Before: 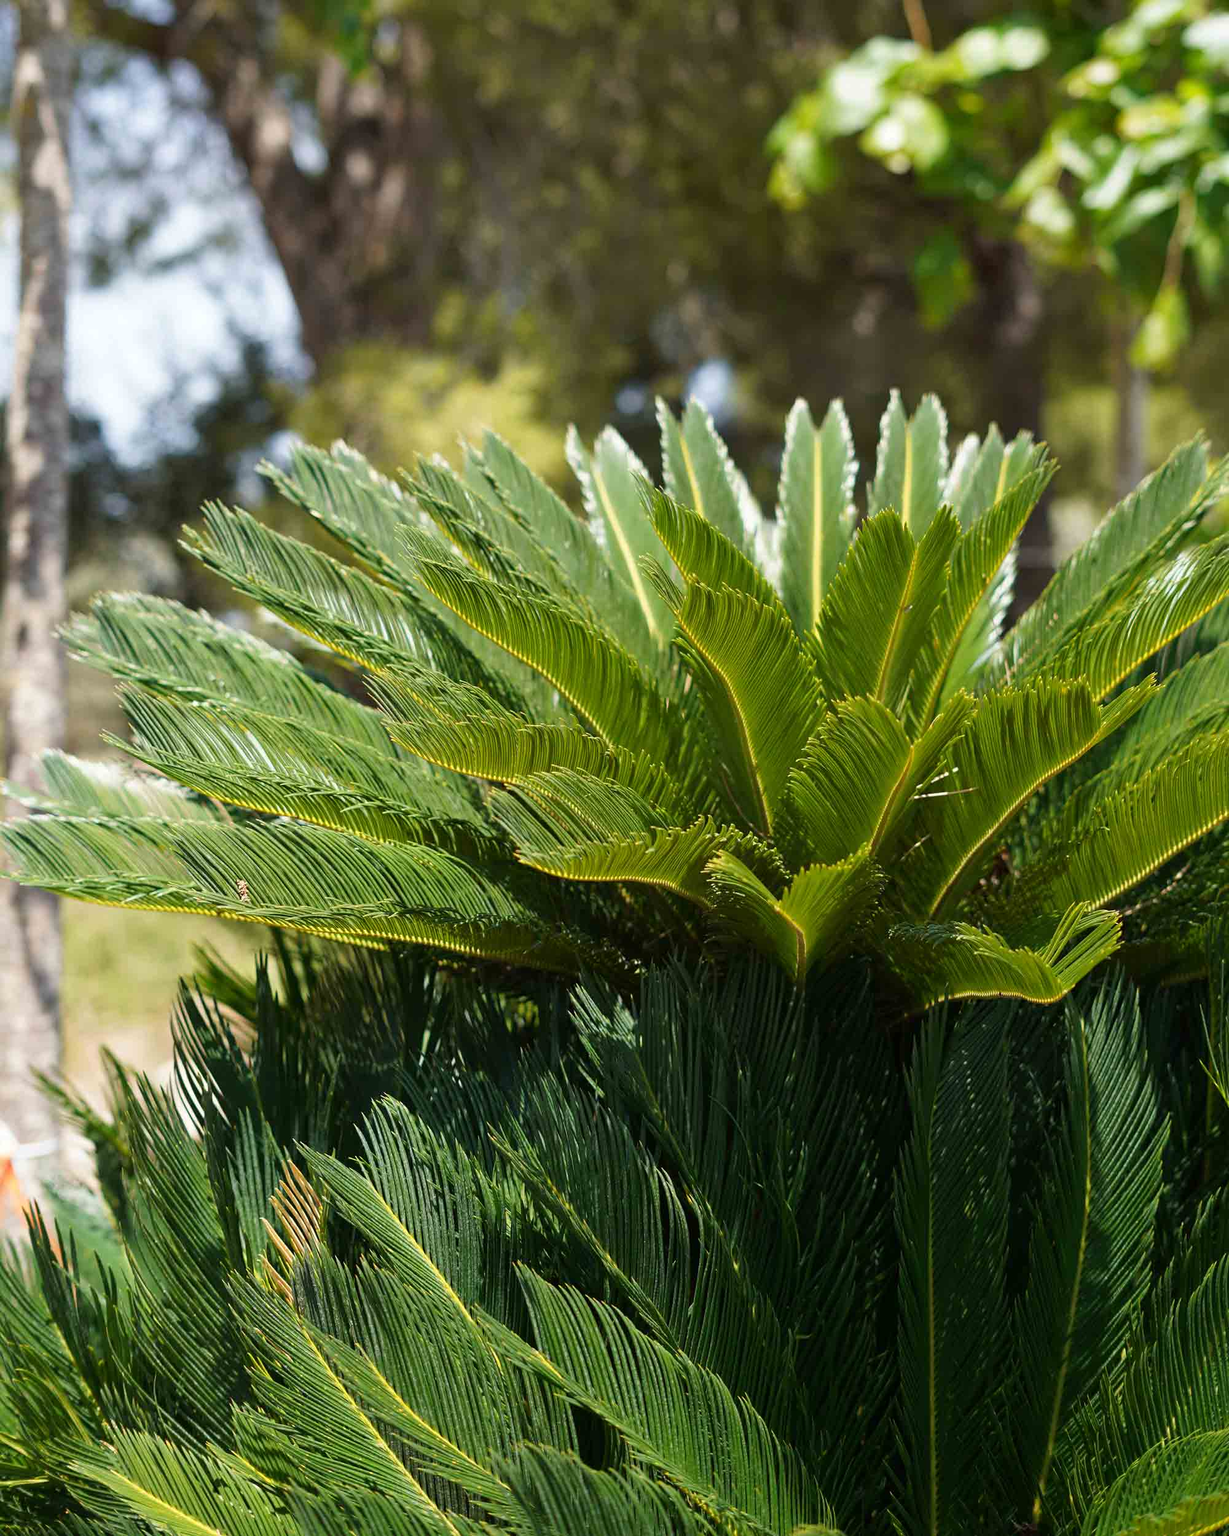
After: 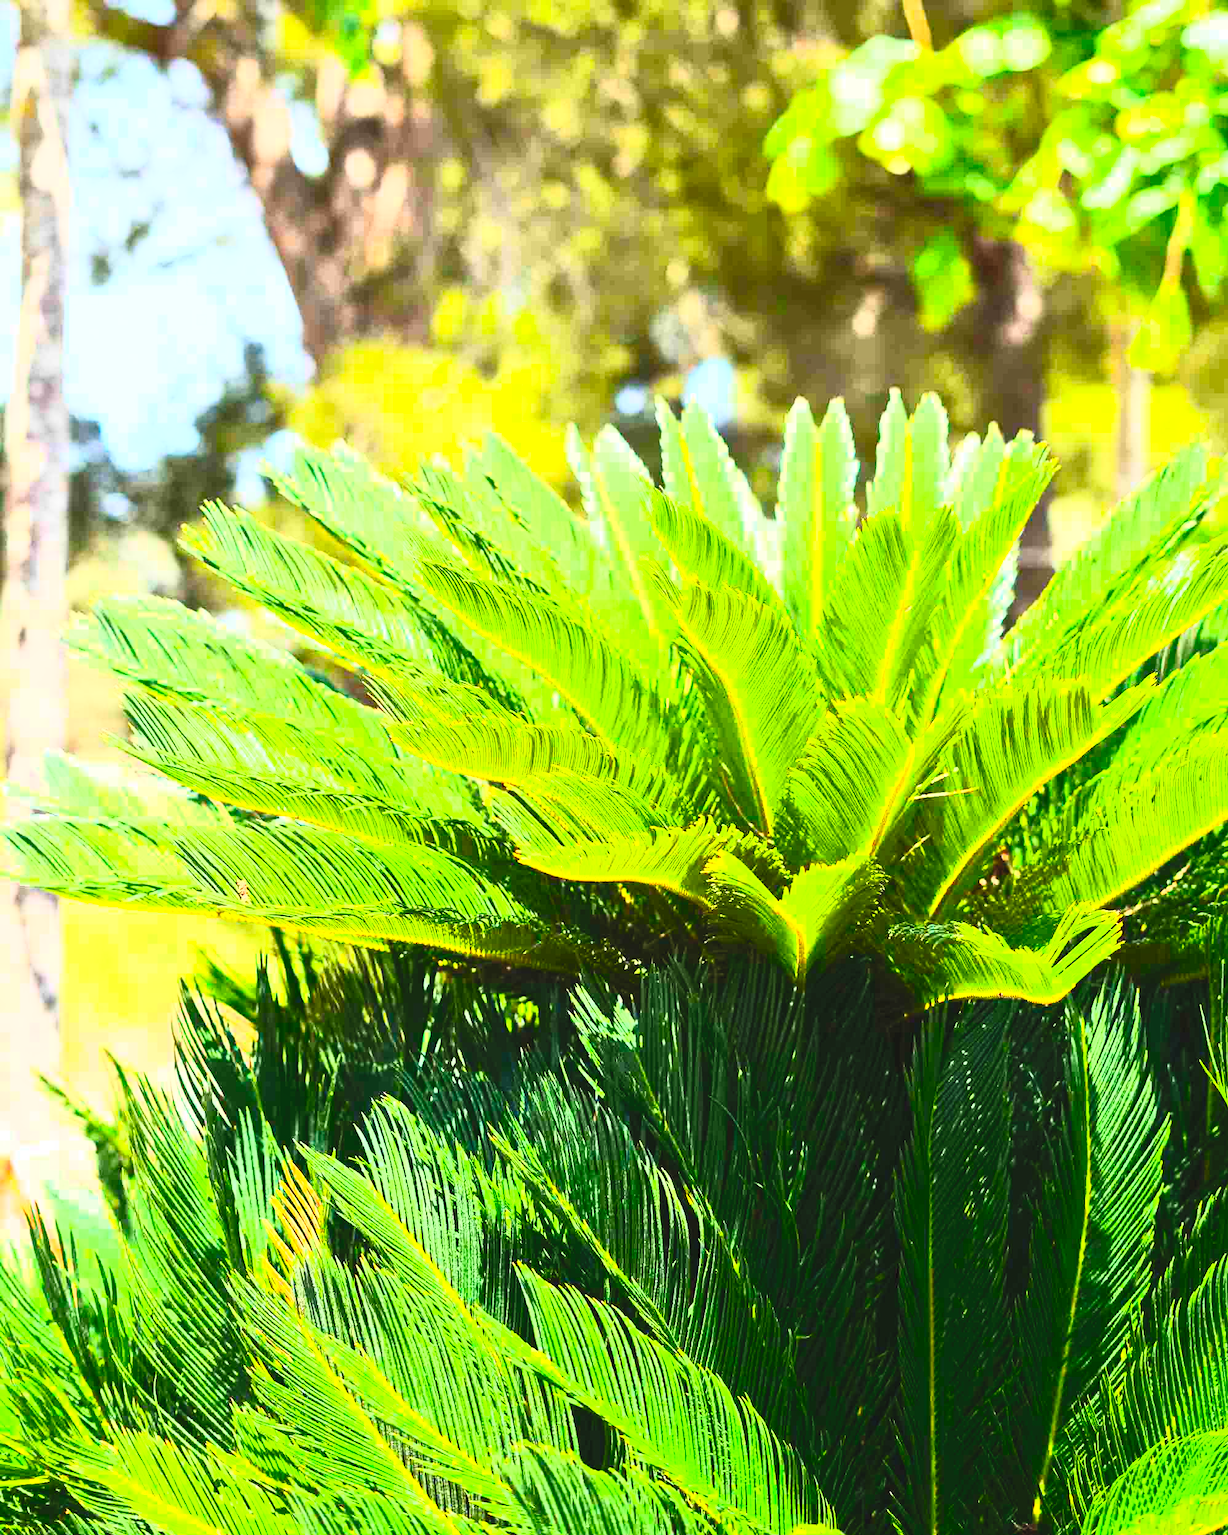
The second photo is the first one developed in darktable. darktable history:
tone equalizer: -7 EV 0.15 EV, -6 EV 0.6 EV, -5 EV 1.15 EV, -4 EV 1.33 EV, -3 EV 1.15 EV, -2 EV 0.6 EV, -1 EV 0.15 EV, mask exposure compensation -0.5 EV
contrast brightness saturation: contrast 1, brightness 1, saturation 1
